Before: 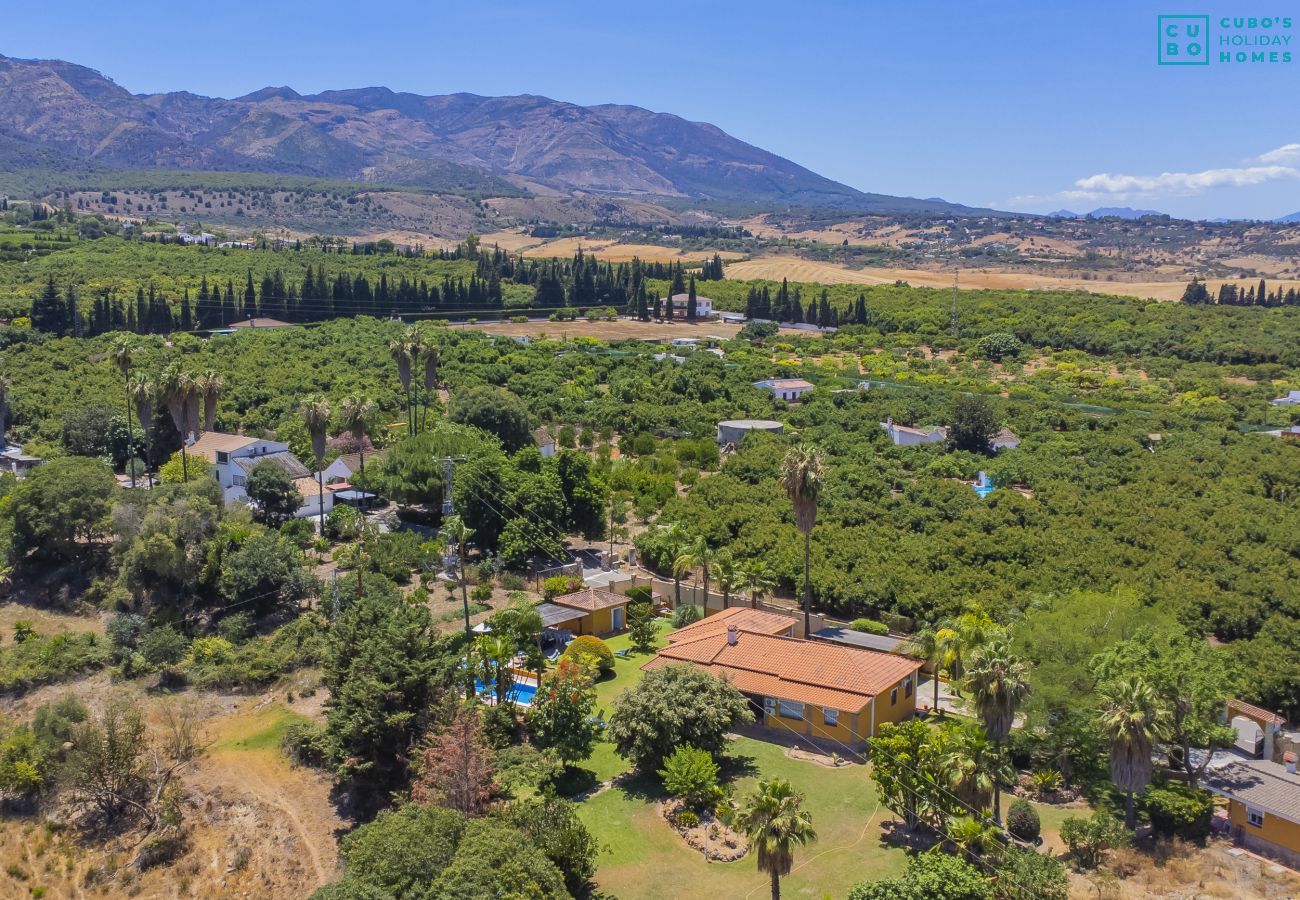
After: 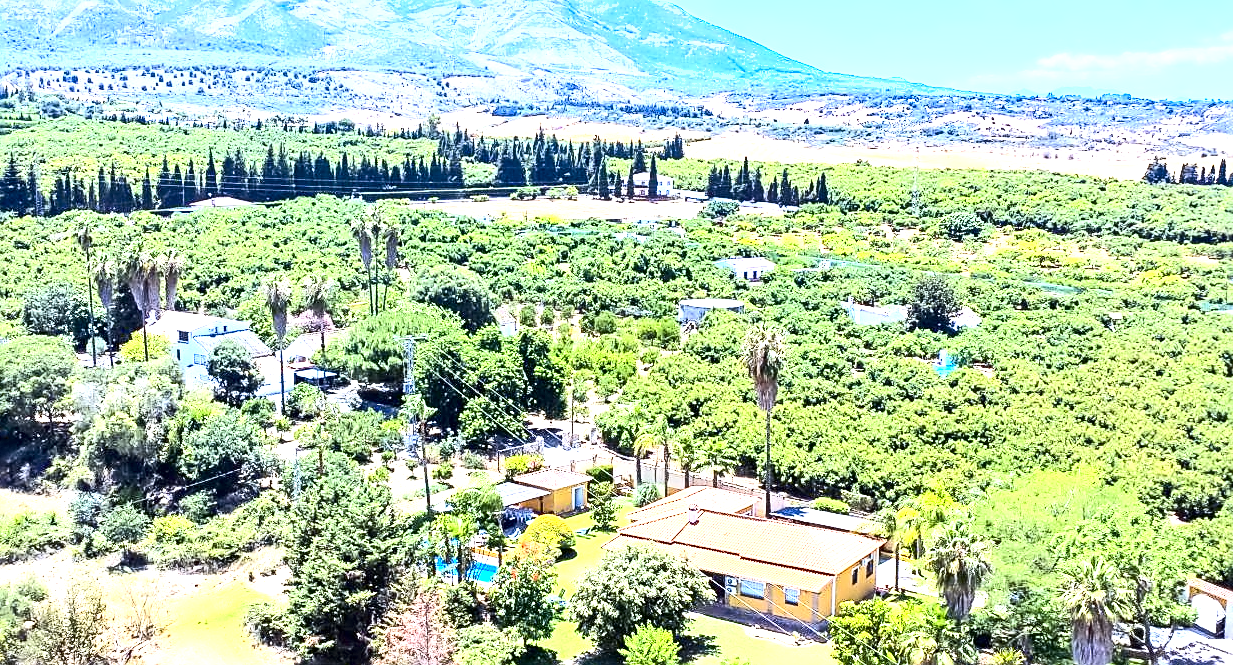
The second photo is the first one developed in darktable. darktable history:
crop and rotate: left 3.013%, top 13.459%, right 2.081%, bottom 12.648%
contrast equalizer: y [[0.5 ×4, 0.525, 0.667], [0.5 ×6], [0.5 ×6], [0 ×4, 0.042, 0], [0, 0, 0.004, 0.1, 0.191, 0.131]]
sharpen: on, module defaults
exposure: black level correction 0.005, exposure 2.081 EV, compensate highlight preservation false
color calibration: x 0.38, y 0.39, temperature 4075.72 K
tone equalizer: -8 EV -0.389 EV, -7 EV -0.397 EV, -6 EV -0.365 EV, -5 EV -0.237 EV, -3 EV 0.244 EV, -2 EV 0.349 EV, -1 EV 0.395 EV, +0 EV 0.391 EV, mask exposure compensation -0.492 EV
shadows and highlights: shadows 21.03, highlights -36.8, soften with gaussian
contrast brightness saturation: contrast 0.272
